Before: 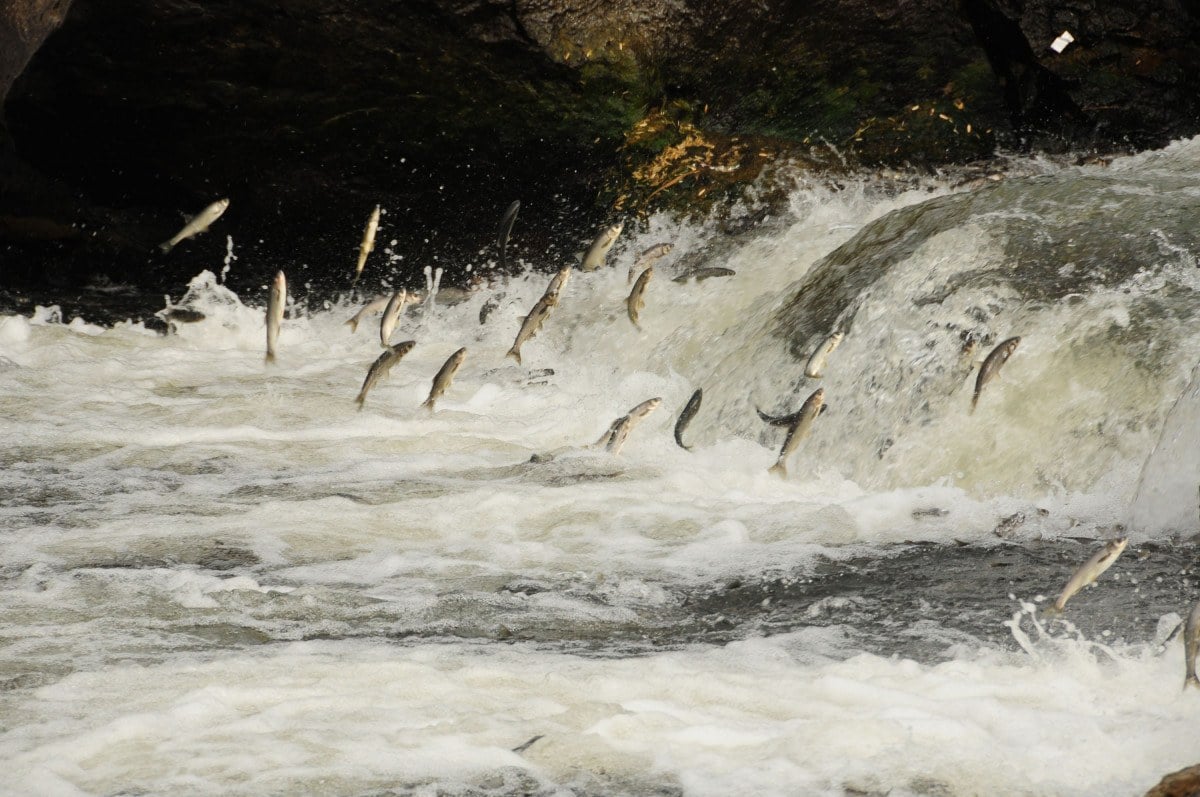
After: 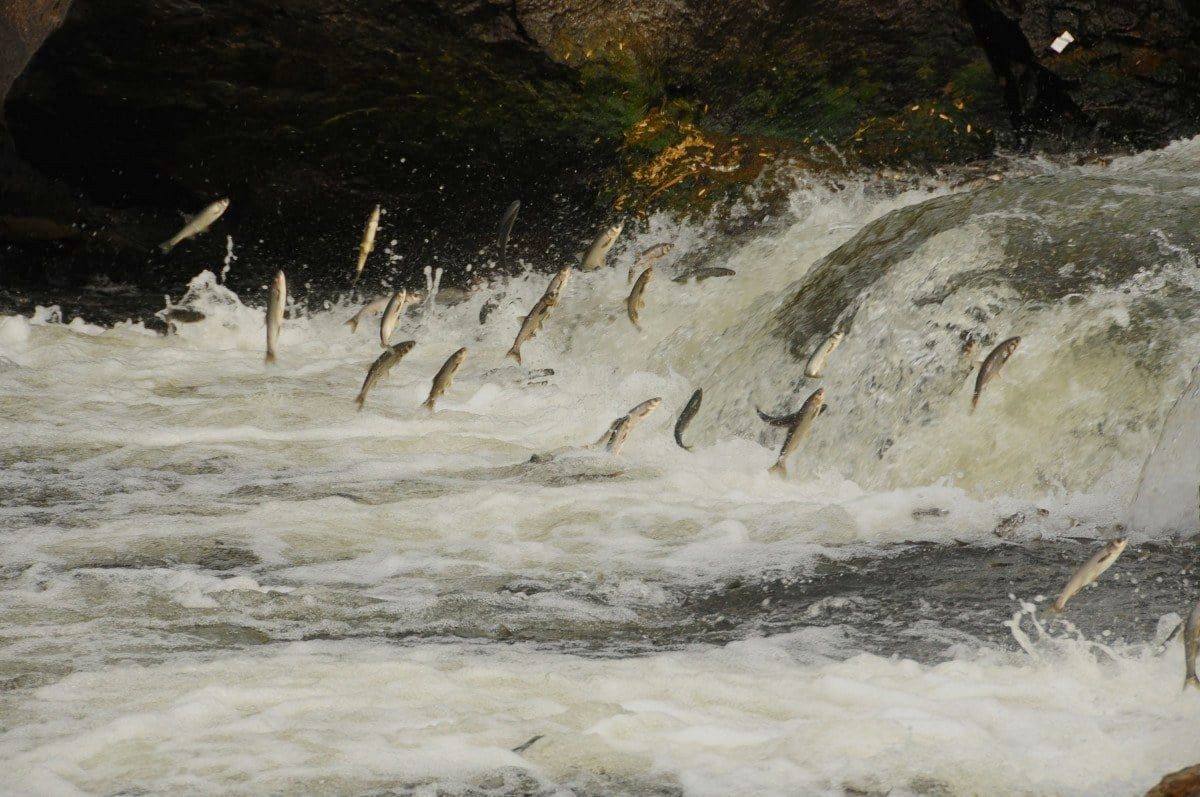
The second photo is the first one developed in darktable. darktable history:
exposure: exposure -0.36 EV, compensate highlight preservation false
contrast brightness saturation: contrast 0.04, saturation 0.16
rgb curve: curves: ch0 [(0, 0) (0.093, 0.159) (0.241, 0.265) (0.414, 0.42) (1, 1)], compensate middle gray true, preserve colors basic power
